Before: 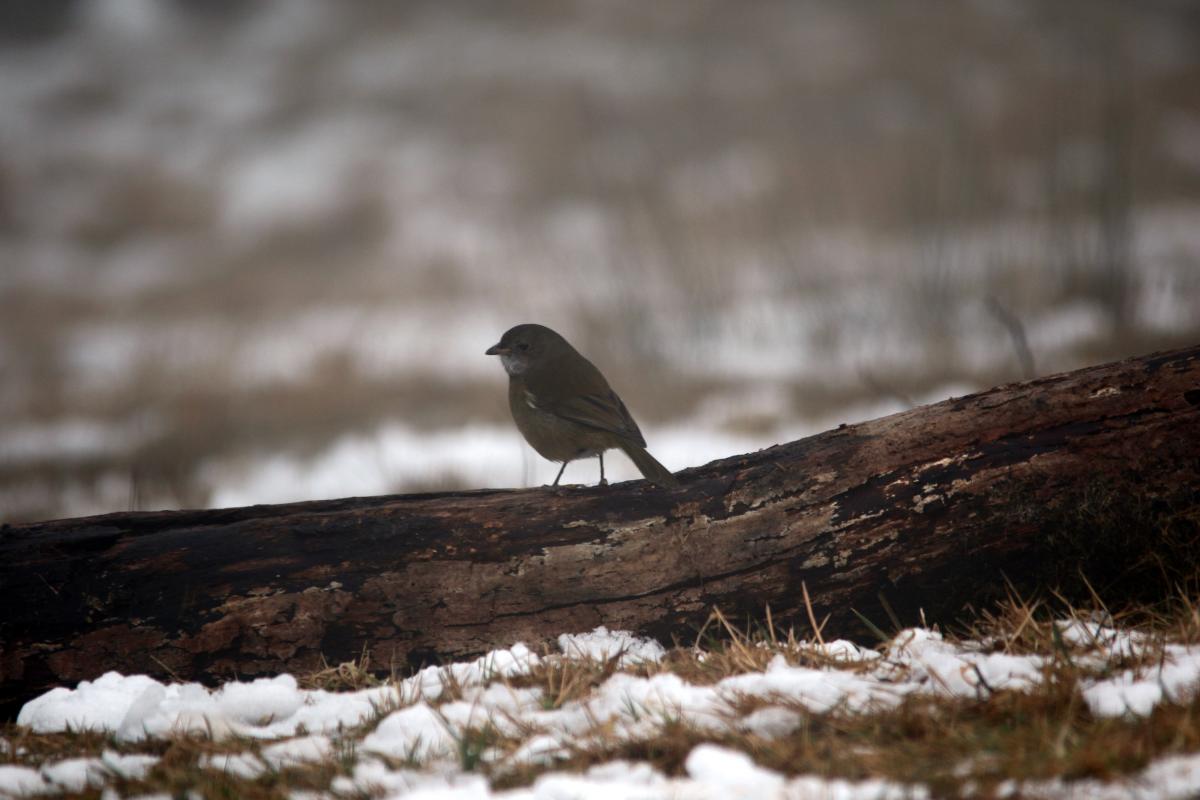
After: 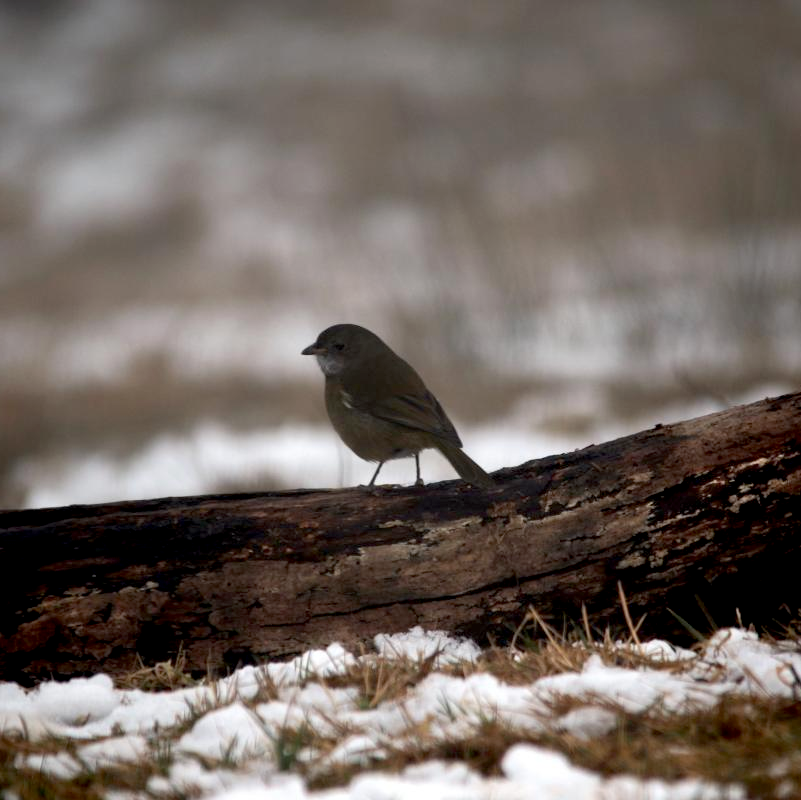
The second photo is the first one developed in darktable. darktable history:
exposure: black level correction 0.013, compensate highlight preservation false
crop: left 15.414%, right 17.808%
